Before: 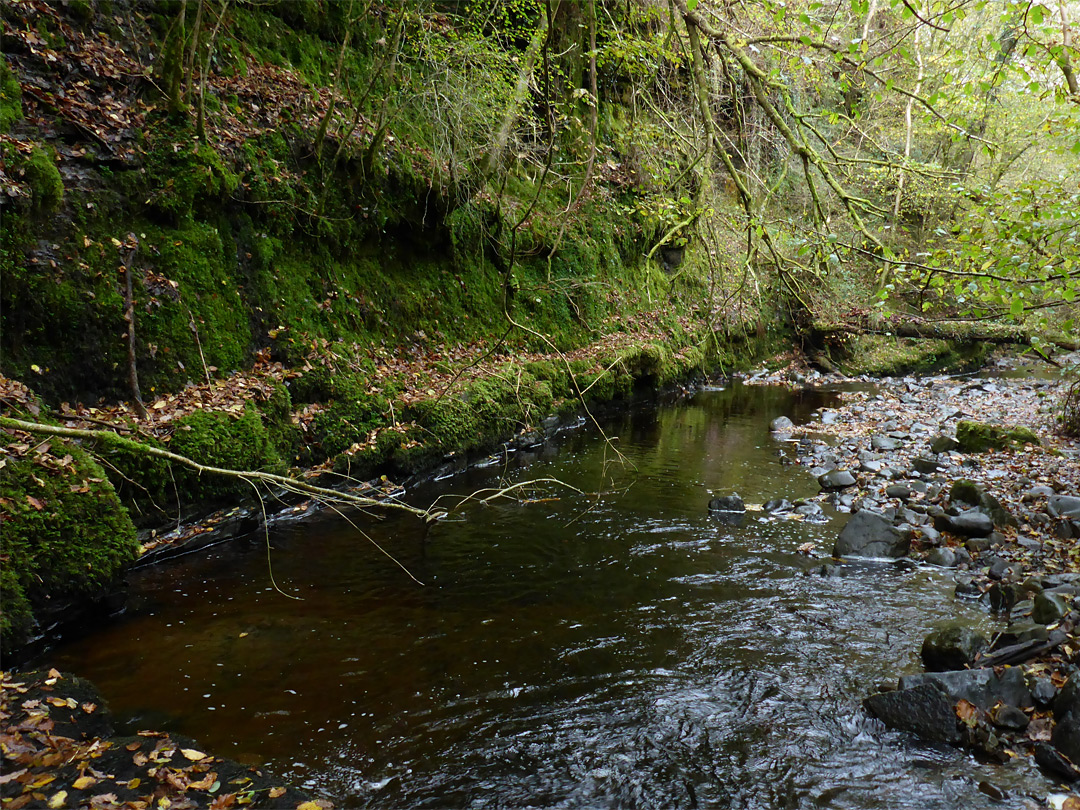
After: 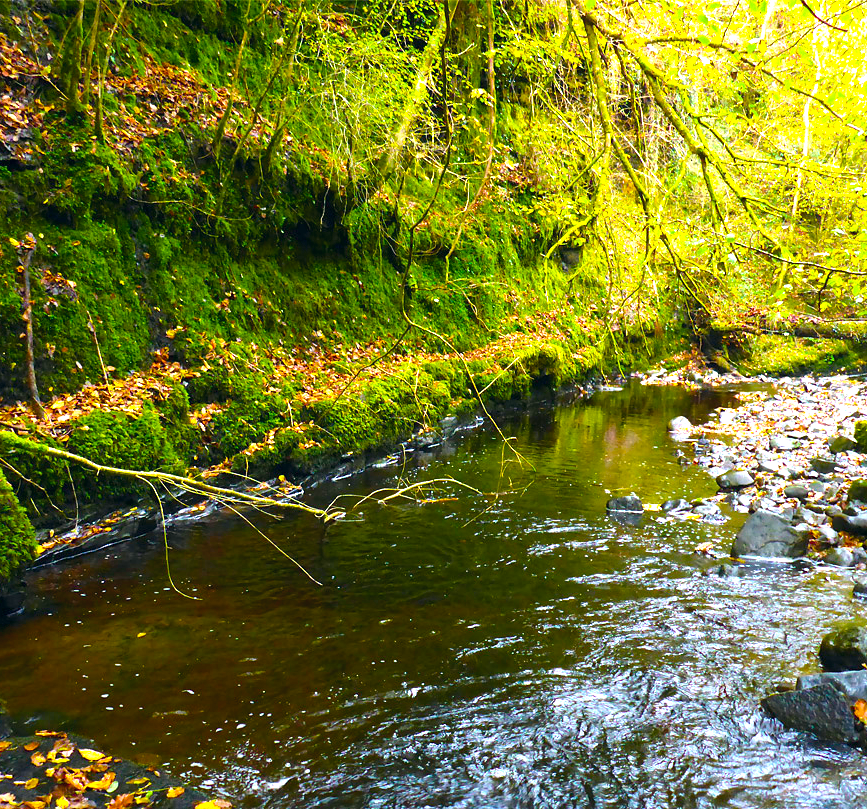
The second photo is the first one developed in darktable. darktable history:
crop and rotate: left 9.502%, right 10.188%
color balance rgb: perceptual saturation grading › global saturation 98.739%, global vibrance 9.892%
color correction: highlights a* 5.44, highlights b* 5.27, shadows a* -4.25, shadows b* -5.26
exposure: black level correction 0, exposure 1.699 EV, compensate highlight preservation false
